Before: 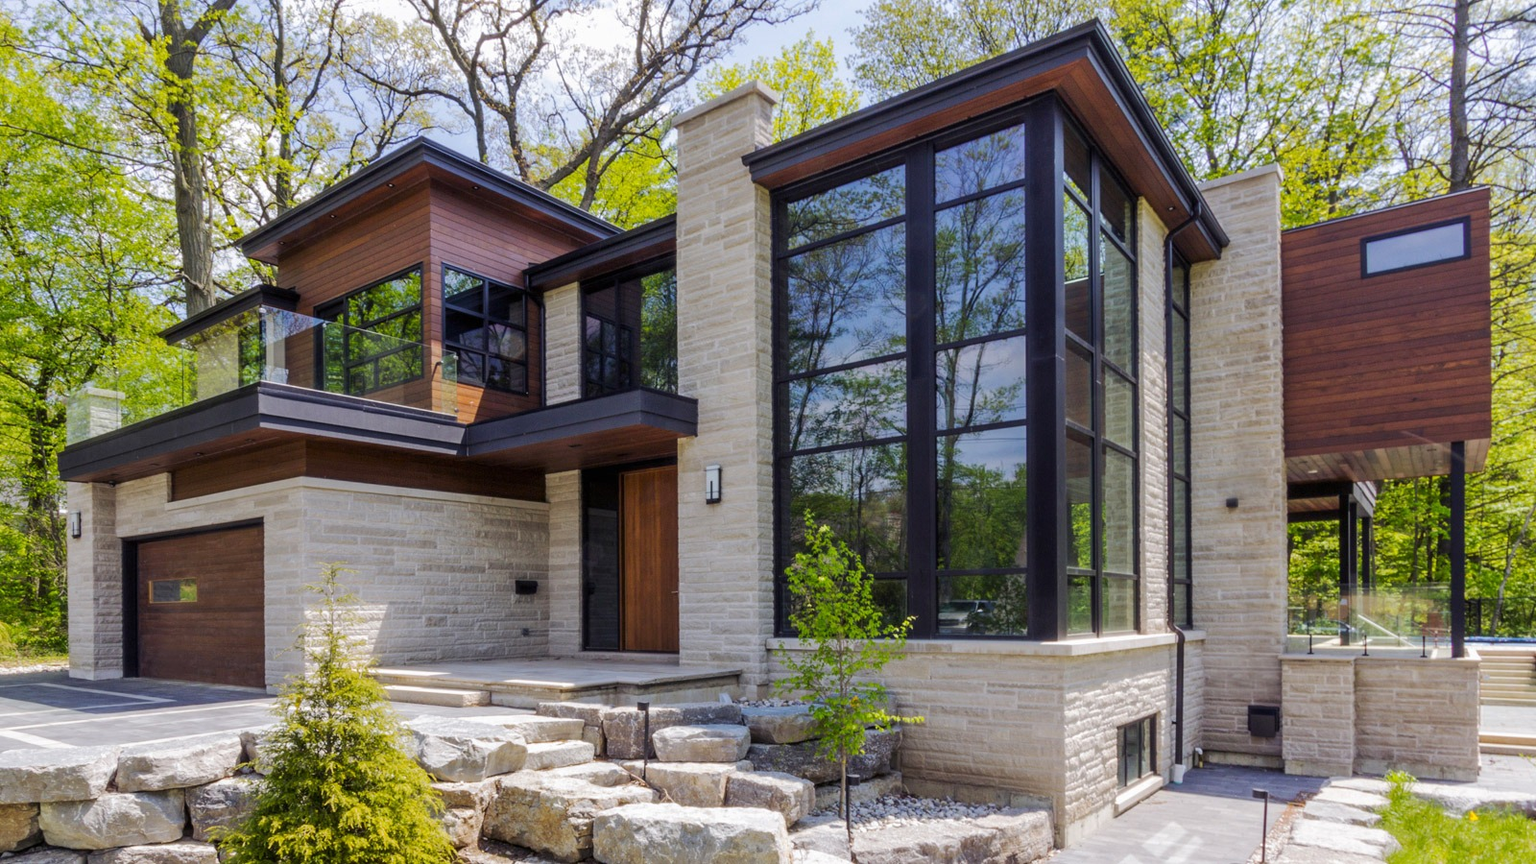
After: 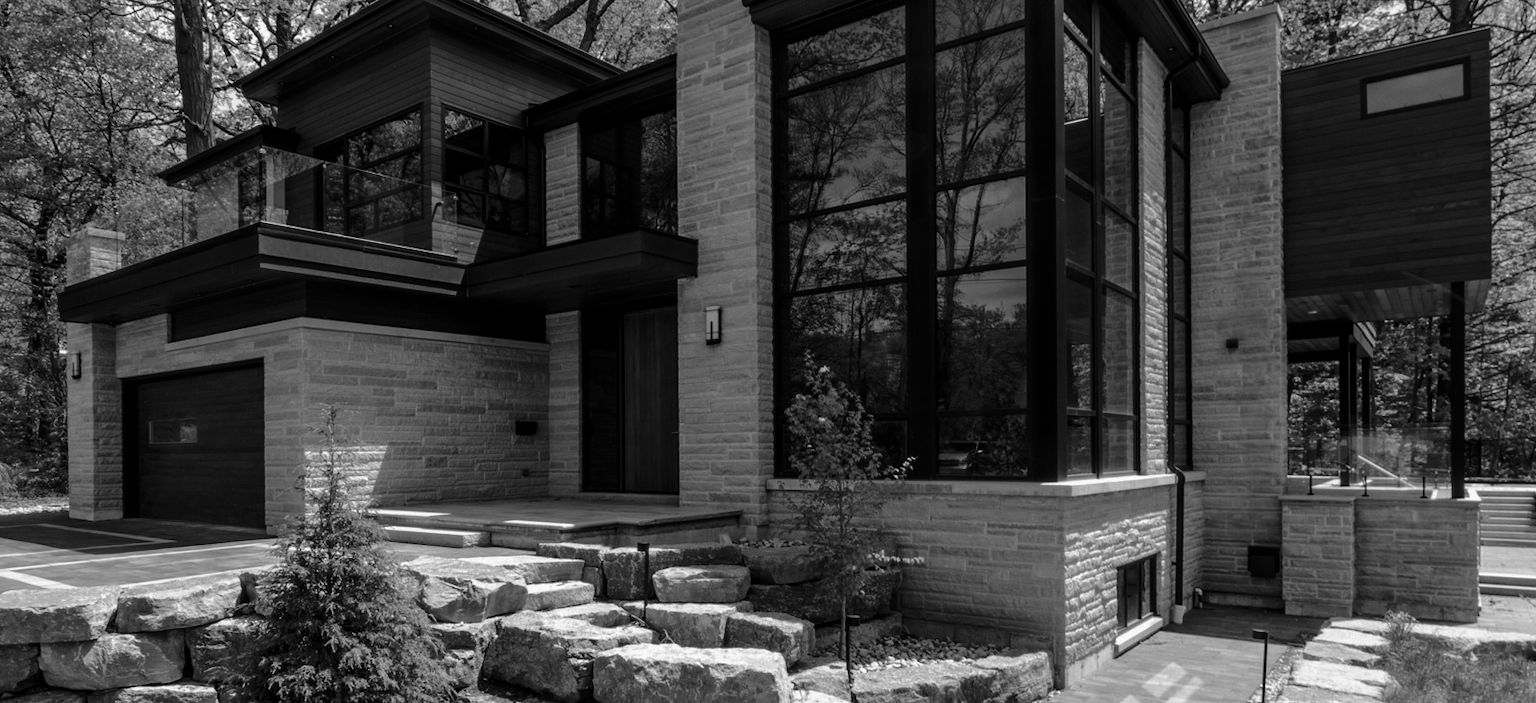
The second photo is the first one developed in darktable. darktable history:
monochrome: on, module defaults
color balance rgb: shadows fall-off 101%, linear chroma grading › mid-tones 7.63%, perceptual saturation grading › mid-tones 11.68%, mask middle-gray fulcrum 22.45%, global vibrance 10.11%, saturation formula JzAzBz (2021)
contrast brightness saturation: brightness -0.52
crop and rotate: top 18.507%
